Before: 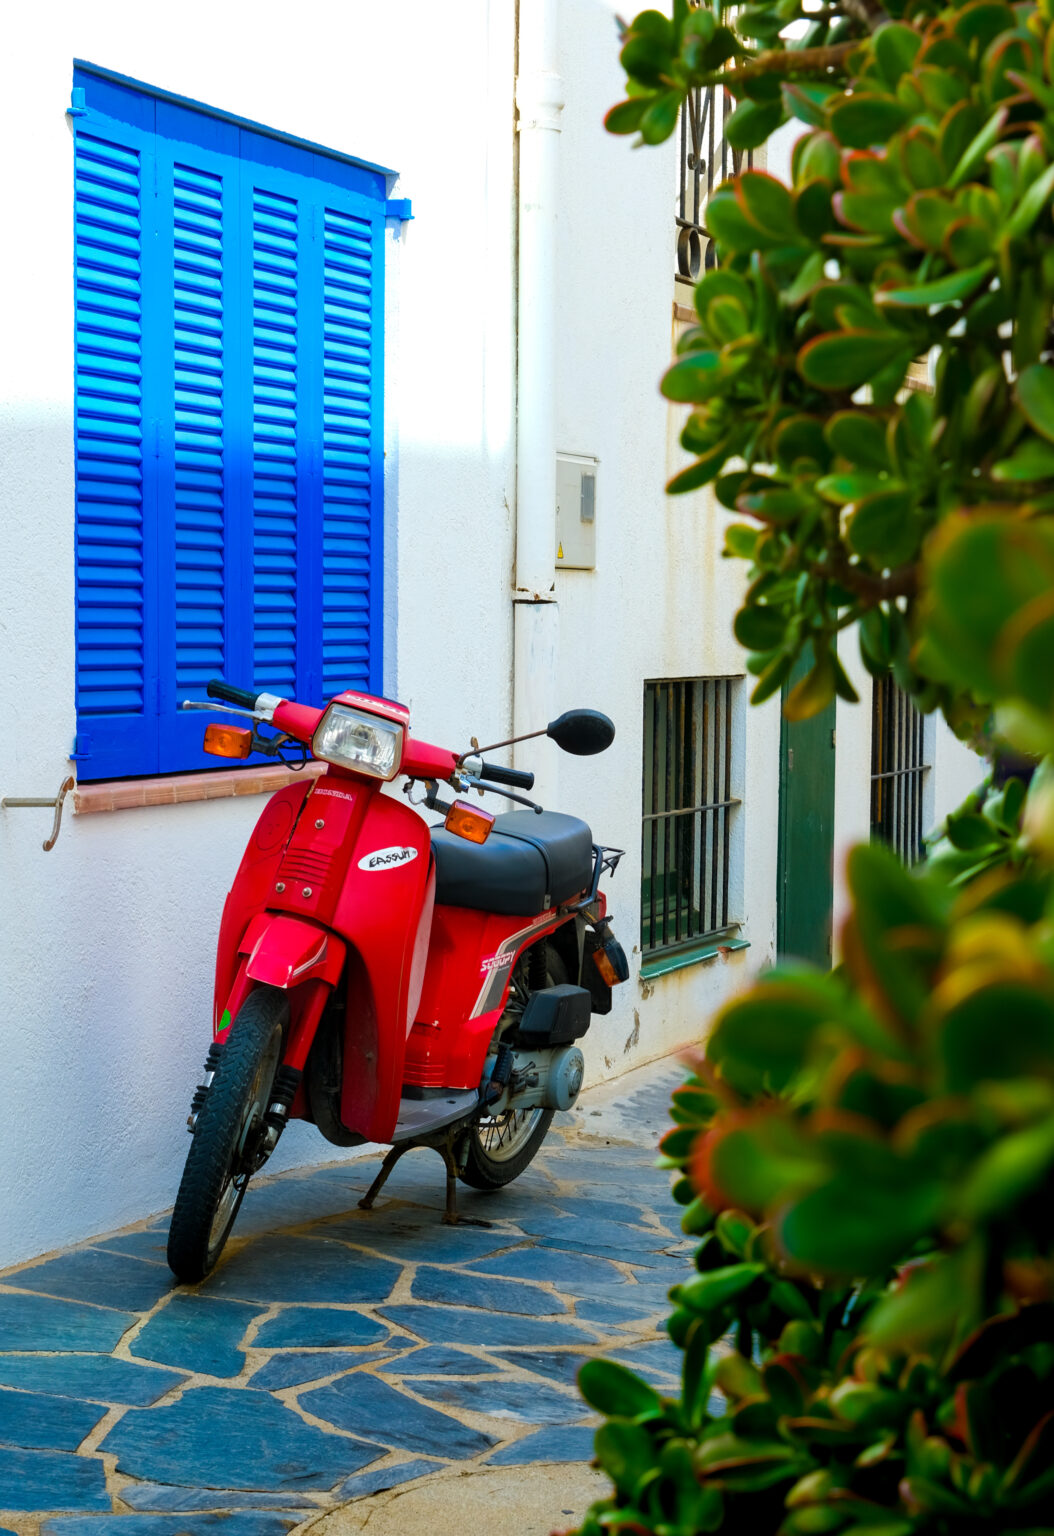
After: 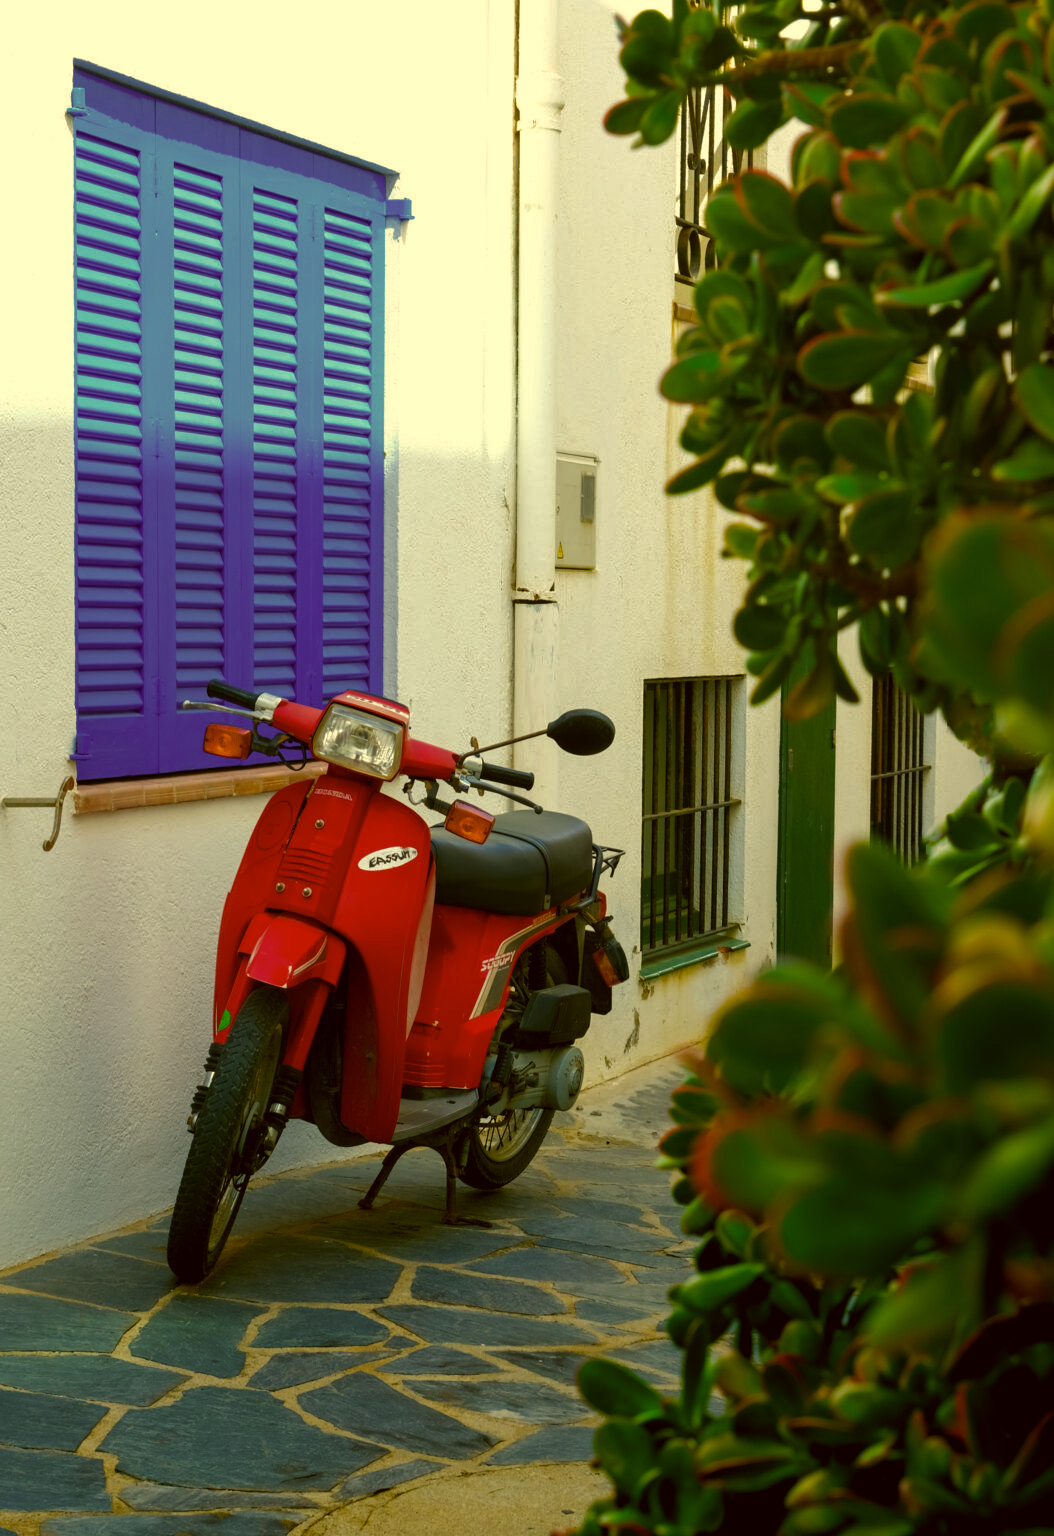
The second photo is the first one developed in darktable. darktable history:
color correction: highlights a* 0.162, highlights b* 29.53, shadows a* -0.162, shadows b* 21.09
tone curve: curves: ch0 [(0, 0) (0.797, 0.684) (1, 1)], color space Lab, linked channels, preserve colors none
